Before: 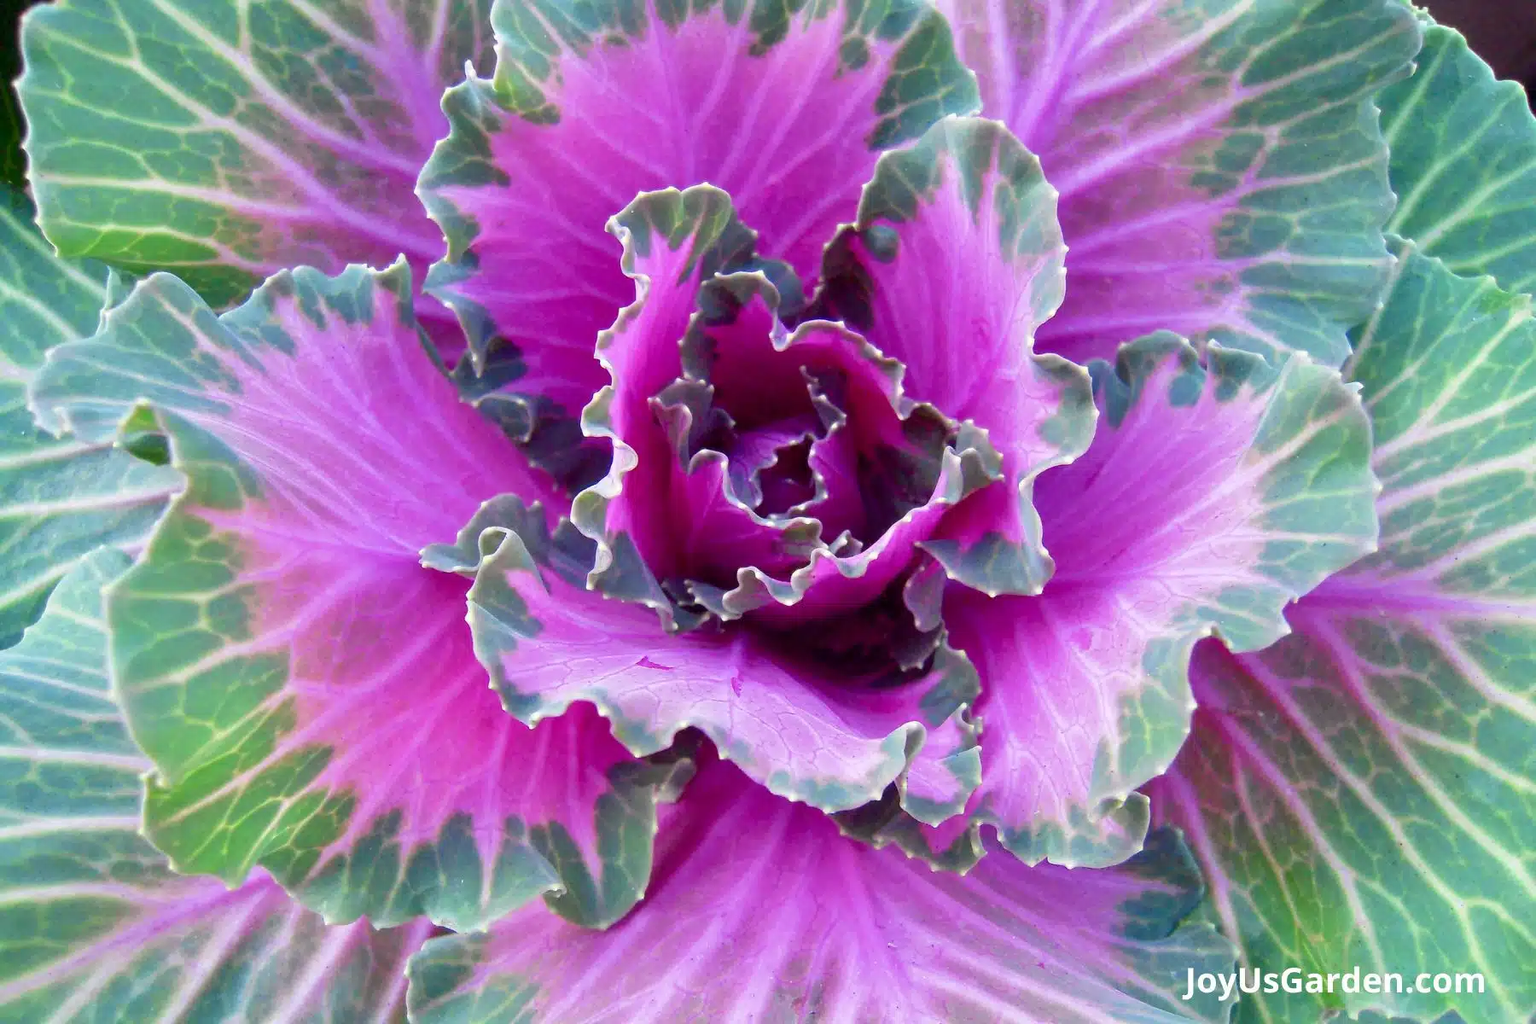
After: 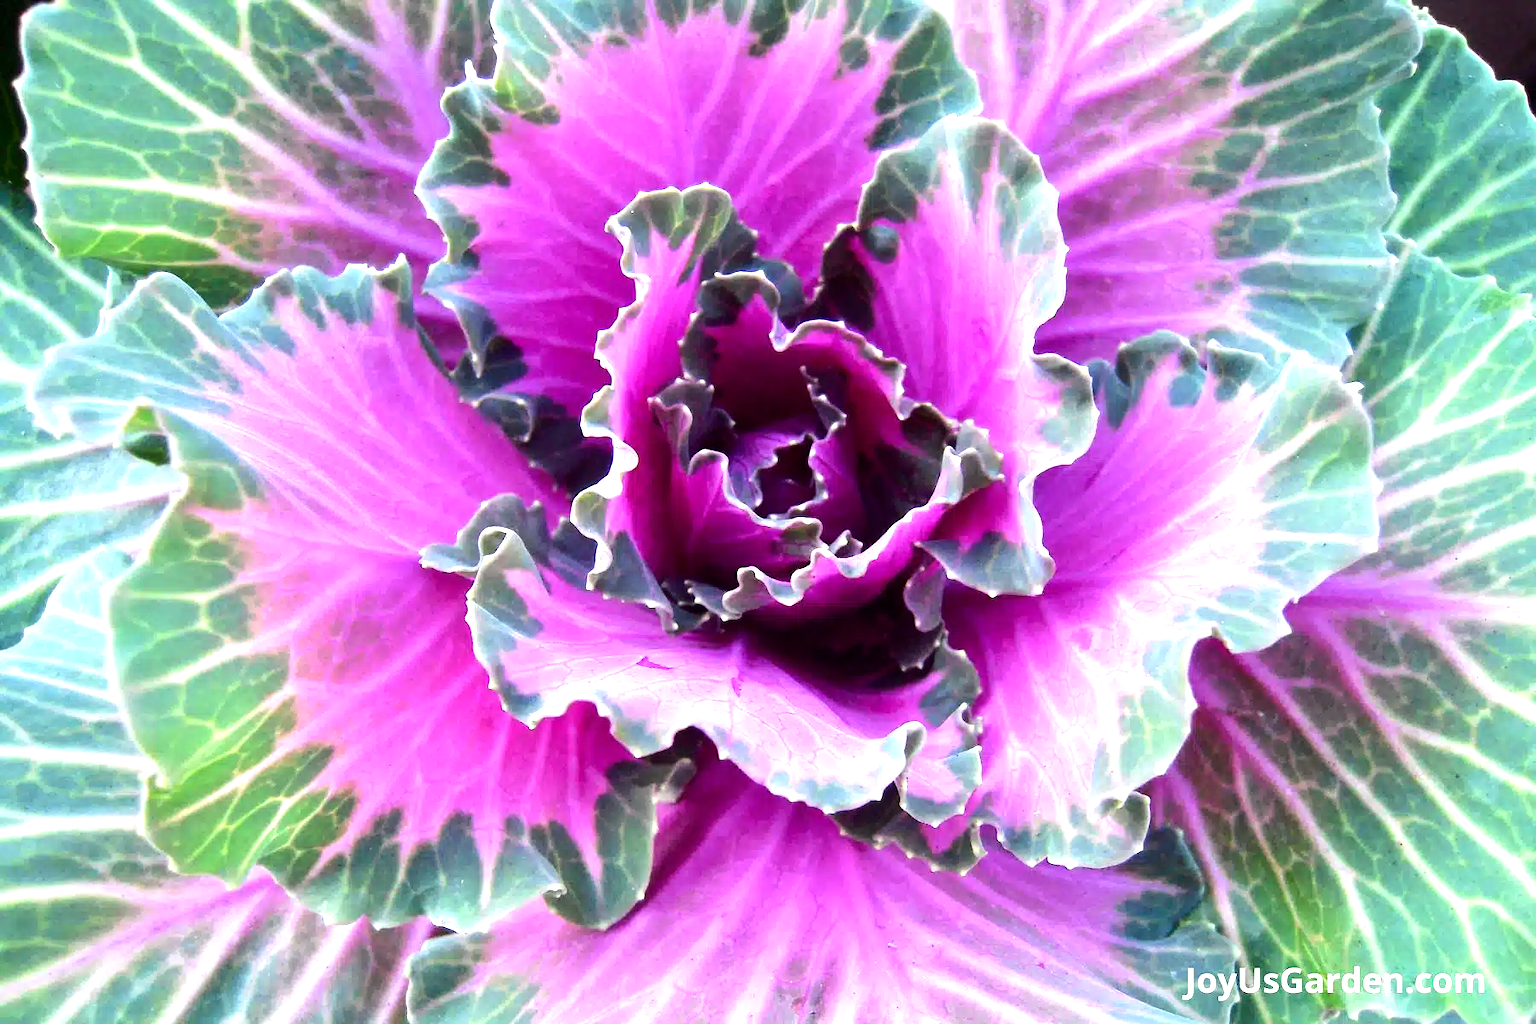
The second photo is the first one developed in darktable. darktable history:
tone equalizer: -8 EV -1.05 EV, -7 EV -1.05 EV, -6 EV -0.845 EV, -5 EV -0.595 EV, -3 EV 0.559 EV, -2 EV 0.839 EV, -1 EV 0.997 EV, +0 EV 1.06 EV, edges refinement/feathering 500, mask exposure compensation -1.57 EV, preserve details no
